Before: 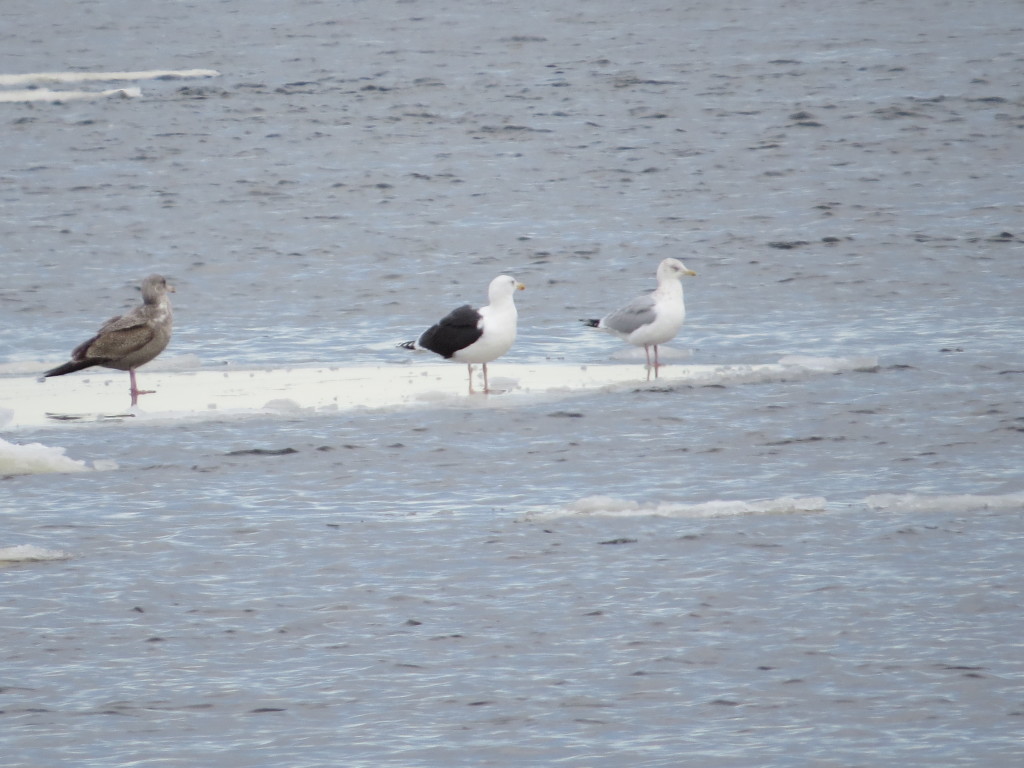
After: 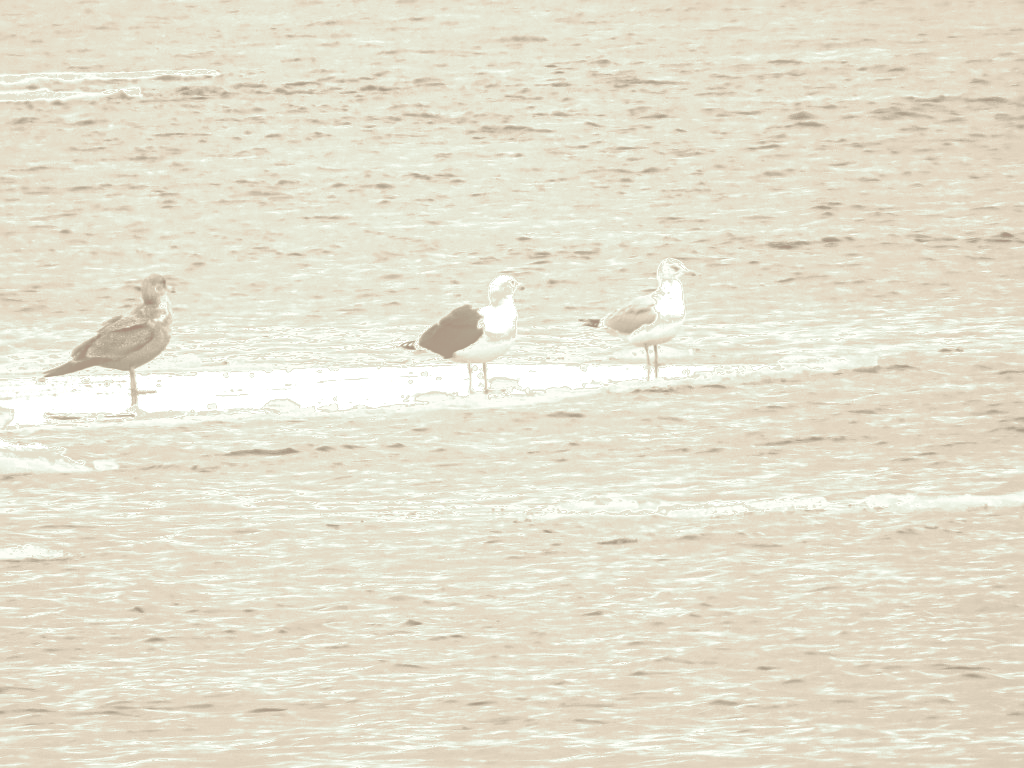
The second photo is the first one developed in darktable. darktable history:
colorize: hue 36°, saturation 71%, lightness 80.79%
split-toning: highlights › hue 180°
shadows and highlights: soften with gaussian
local contrast: detail 160%
fill light: exposure -0.73 EV, center 0.69, width 2.2
contrast brightness saturation: contrast -0.03, brightness -0.59, saturation -1
sharpen: radius 2.167, amount 0.381, threshold 0
